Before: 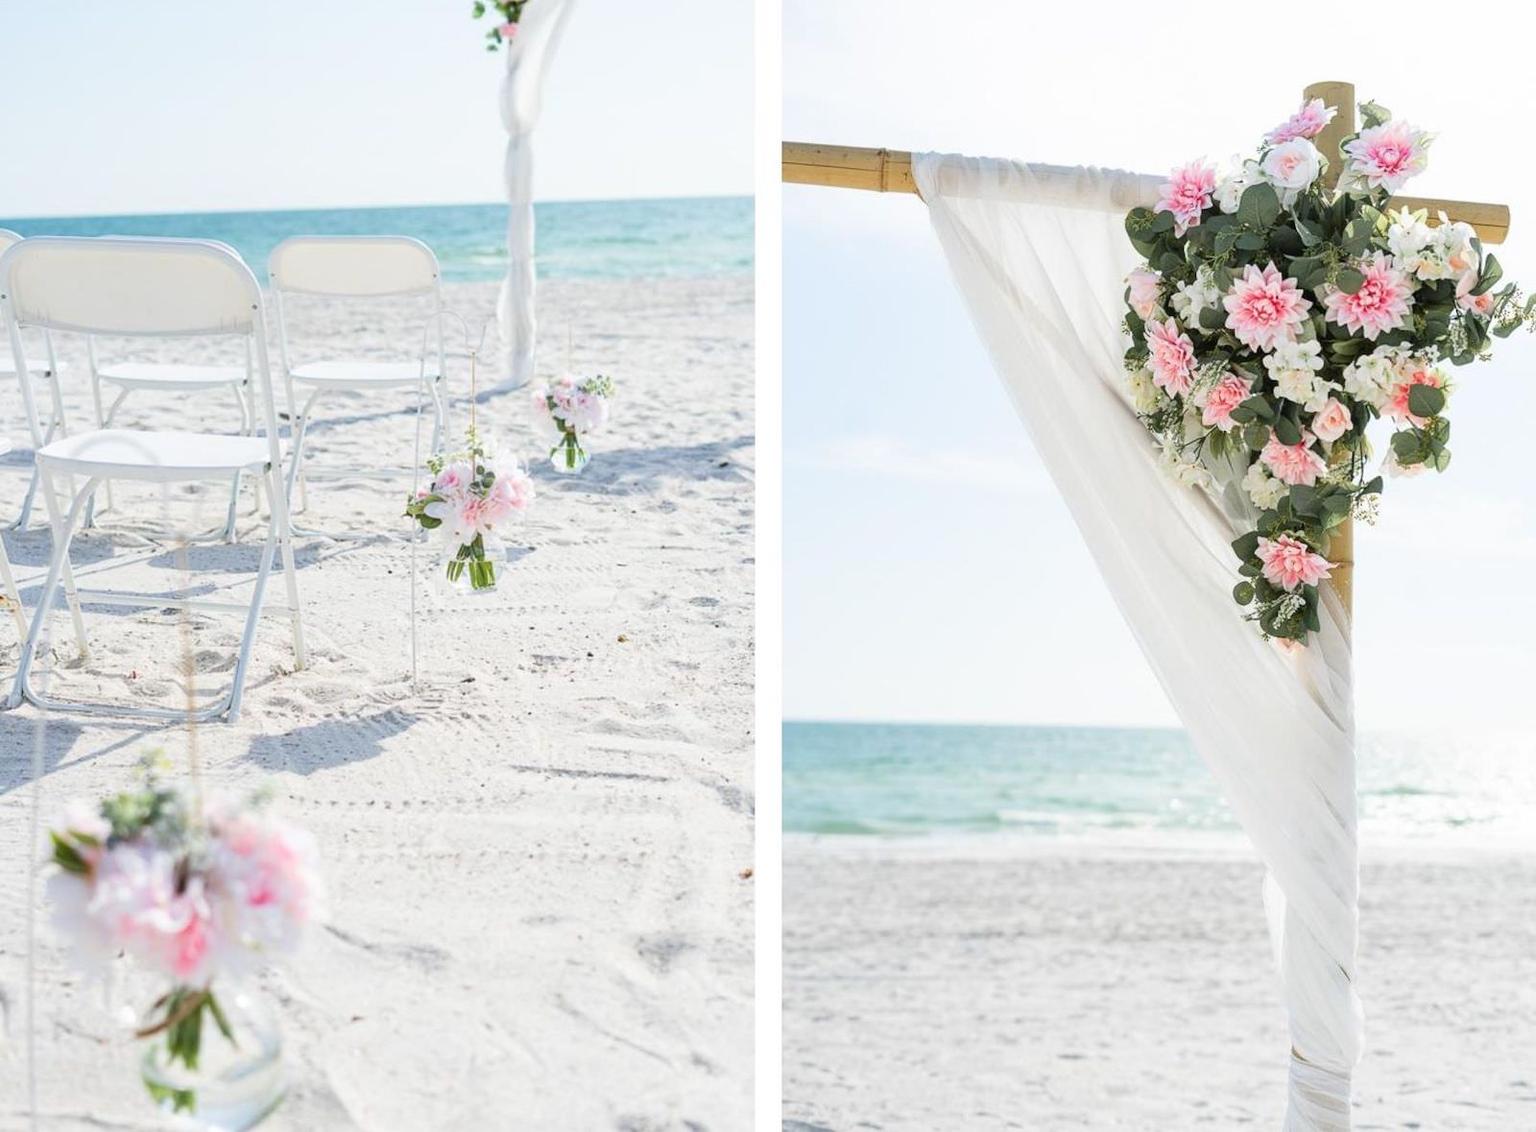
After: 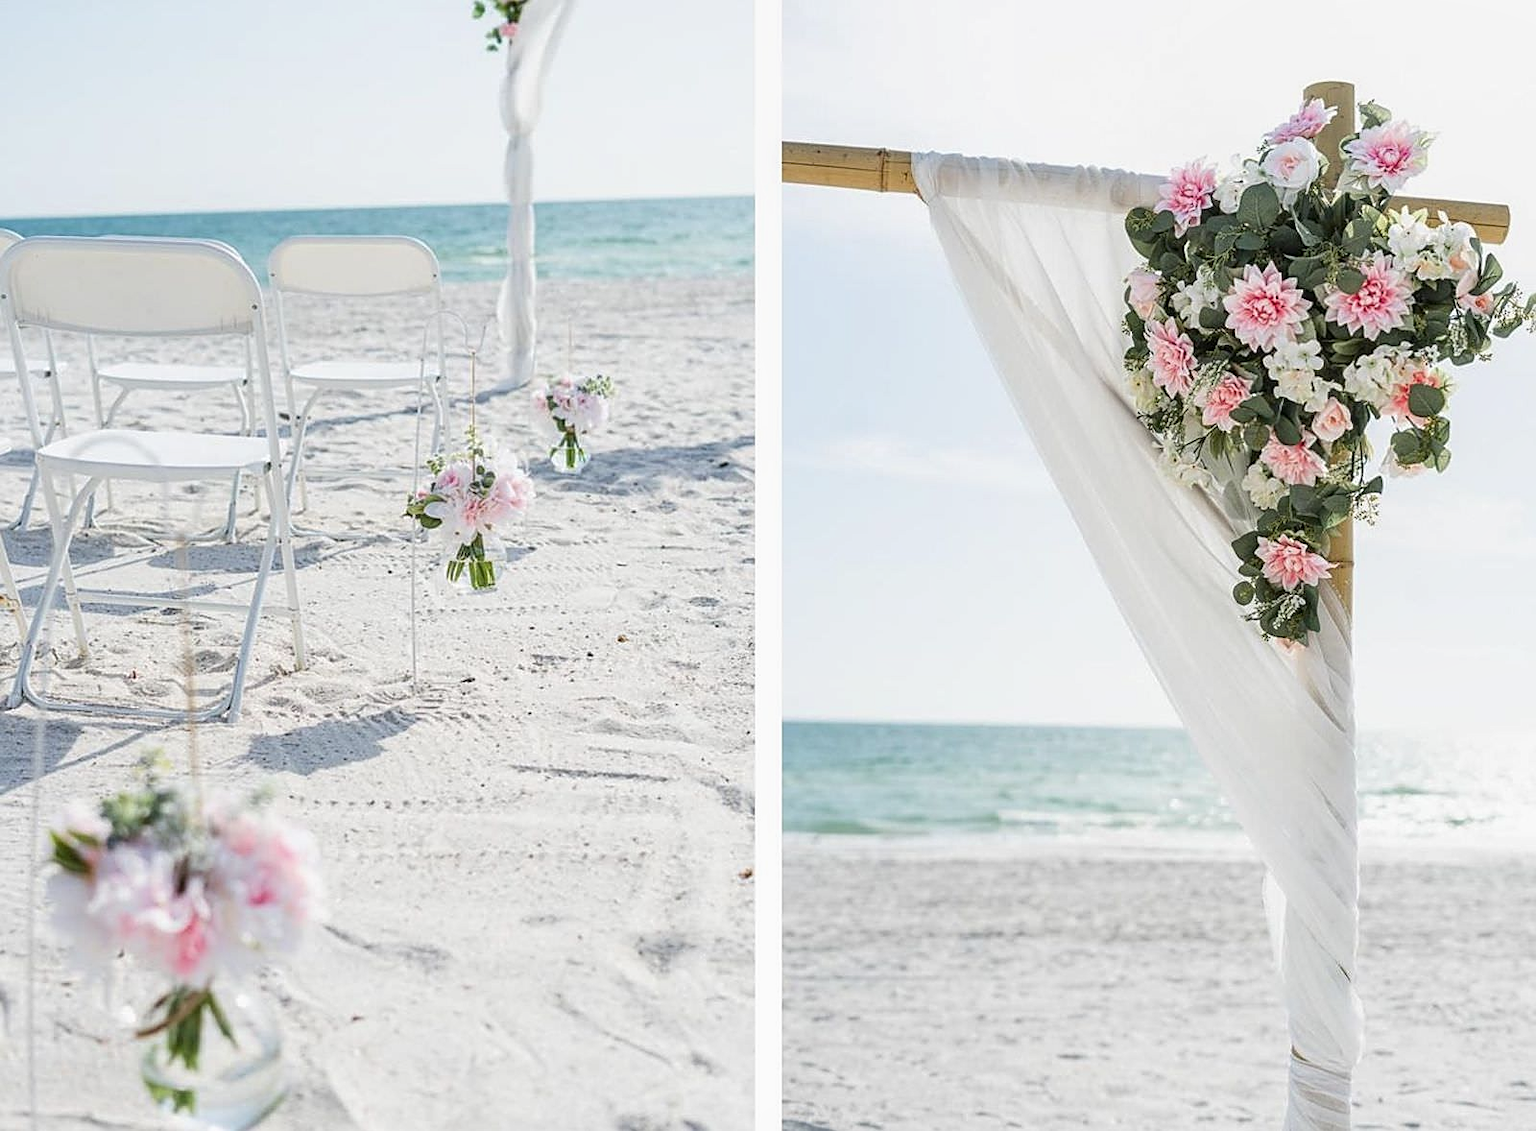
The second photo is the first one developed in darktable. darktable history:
sharpen: on, module defaults
local contrast: on, module defaults
contrast brightness saturation: contrast -0.066, brightness -0.035, saturation -0.106
